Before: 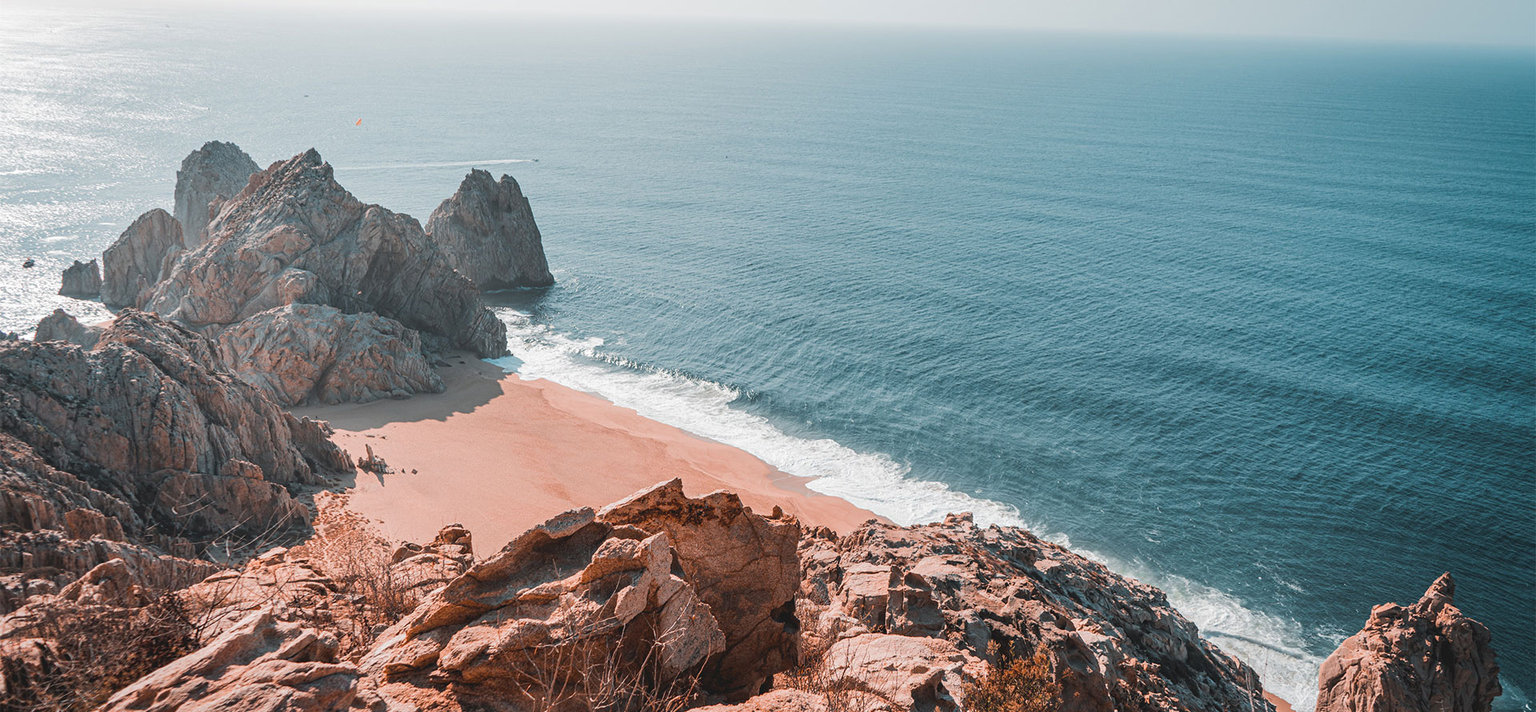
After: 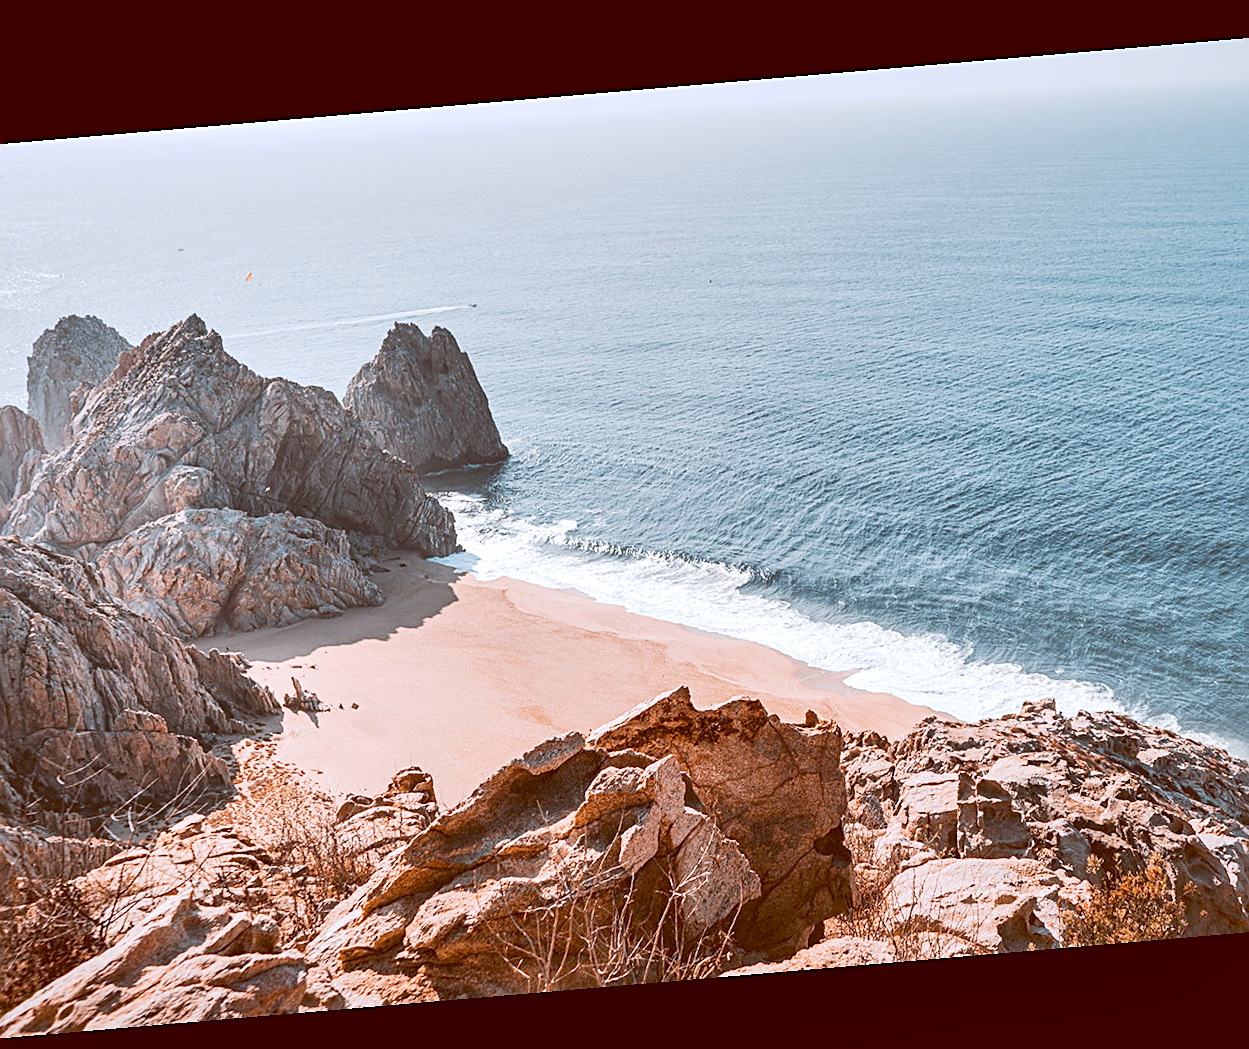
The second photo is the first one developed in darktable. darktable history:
rotate and perspective: rotation -4.86°, automatic cropping off
crop: left 10.644%, right 26.528%
local contrast: mode bilateral grid, contrast 100, coarseness 100, detail 165%, midtone range 0.2
sharpen: on, module defaults
white balance: red 0.984, blue 1.059
tone curve: curves: ch0 [(0, 0) (0.003, 0.026) (0.011, 0.03) (0.025, 0.047) (0.044, 0.082) (0.069, 0.119) (0.1, 0.157) (0.136, 0.19) (0.177, 0.231) (0.224, 0.27) (0.277, 0.318) (0.335, 0.383) (0.399, 0.456) (0.468, 0.532) (0.543, 0.618) (0.623, 0.71) (0.709, 0.786) (0.801, 0.851) (0.898, 0.908) (1, 1)], preserve colors none
color balance: lift [1, 1.011, 0.999, 0.989], gamma [1.109, 1.045, 1.039, 0.955], gain [0.917, 0.936, 0.952, 1.064], contrast 2.32%, contrast fulcrum 19%, output saturation 101%
